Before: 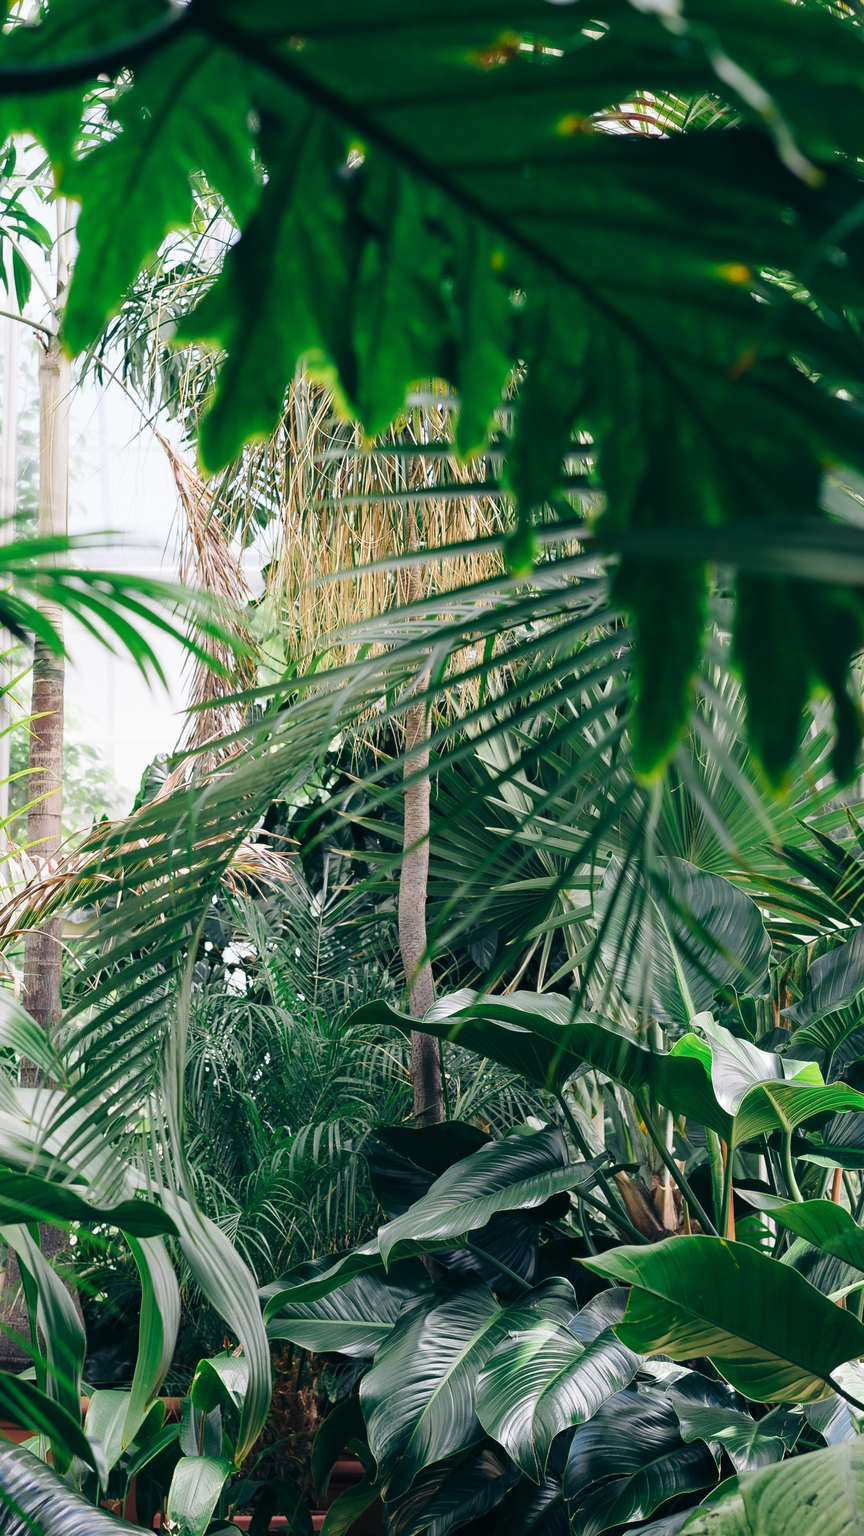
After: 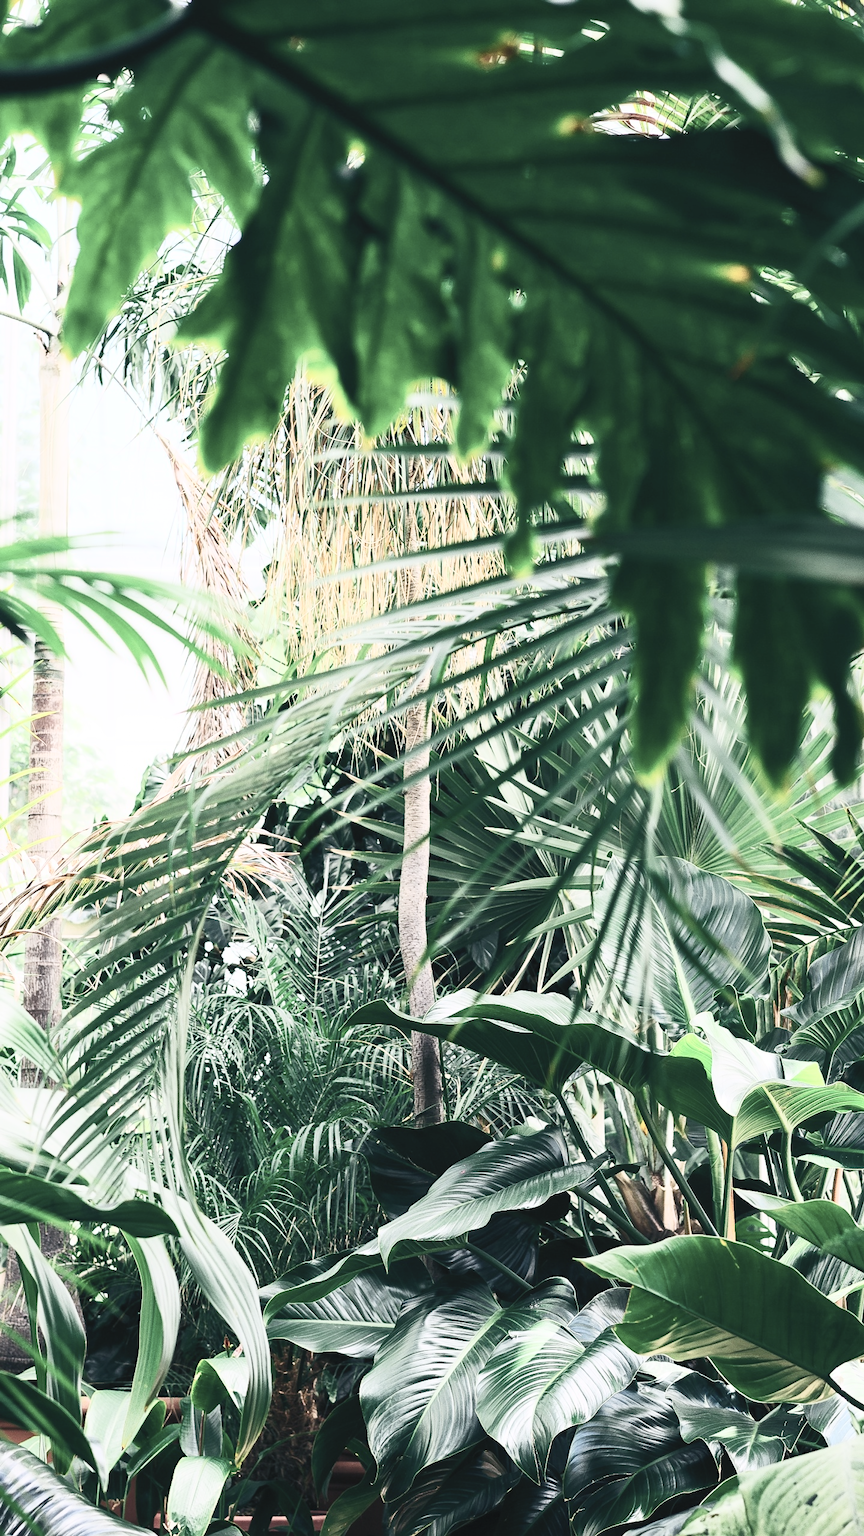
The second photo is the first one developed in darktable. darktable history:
contrast brightness saturation: contrast 0.57, brightness 0.57, saturation -0.325
base curve: curves: ch0 [(0, 0) (0.235, 0.266) (0.503, 0.496) (0.786, 0.72) (1, 1)], preserve colors none
